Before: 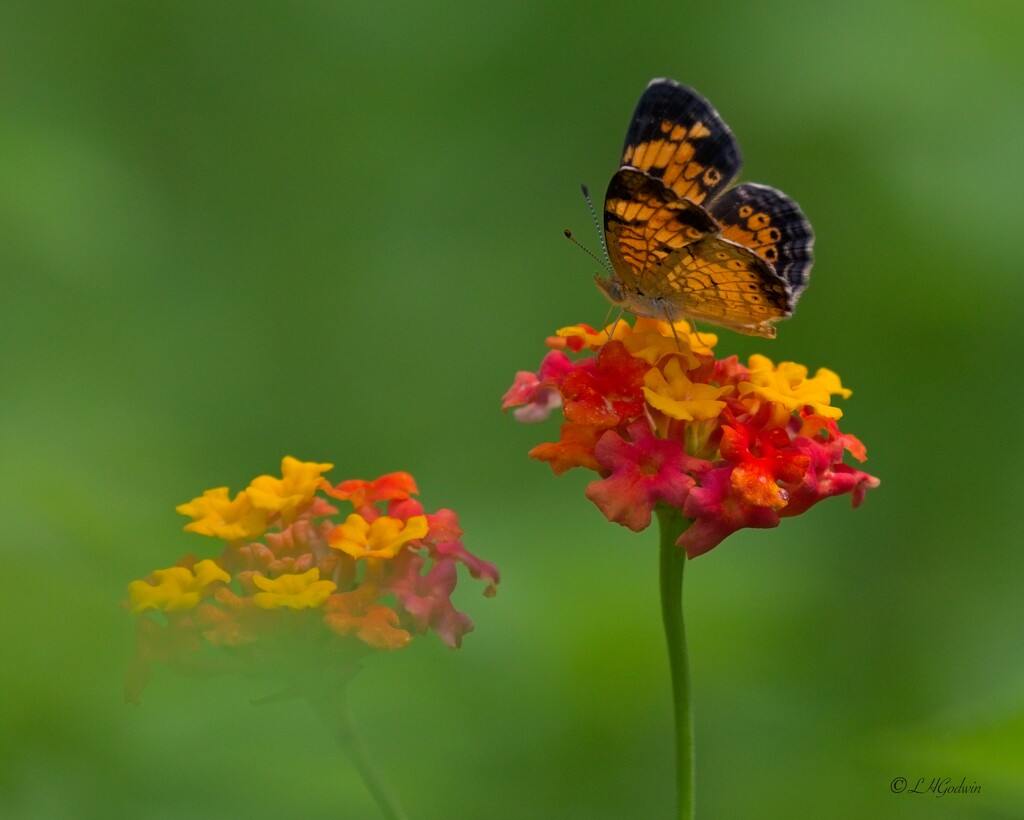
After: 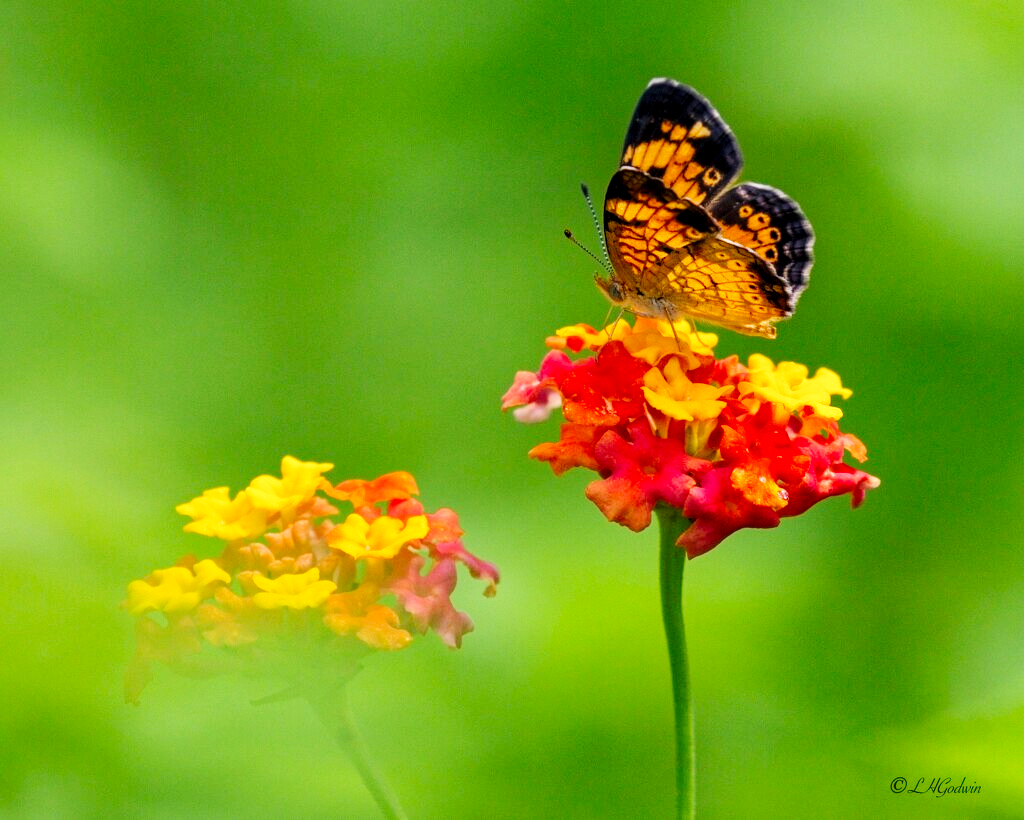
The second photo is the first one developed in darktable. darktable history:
base curve: curves: ch0 [(0, 0.003) (0.001, 0.002) (0.006, 0.004) (0.02, 0.022) (0.048, 0.086) (0.094, 0.234) (0.162, 0.431) (0.258, 0.629) (0.385, 0.8) (0.548, 0.918) (0.751, 0.988) (1, 1)], preserve colors none
local contrast: on, module defaults
